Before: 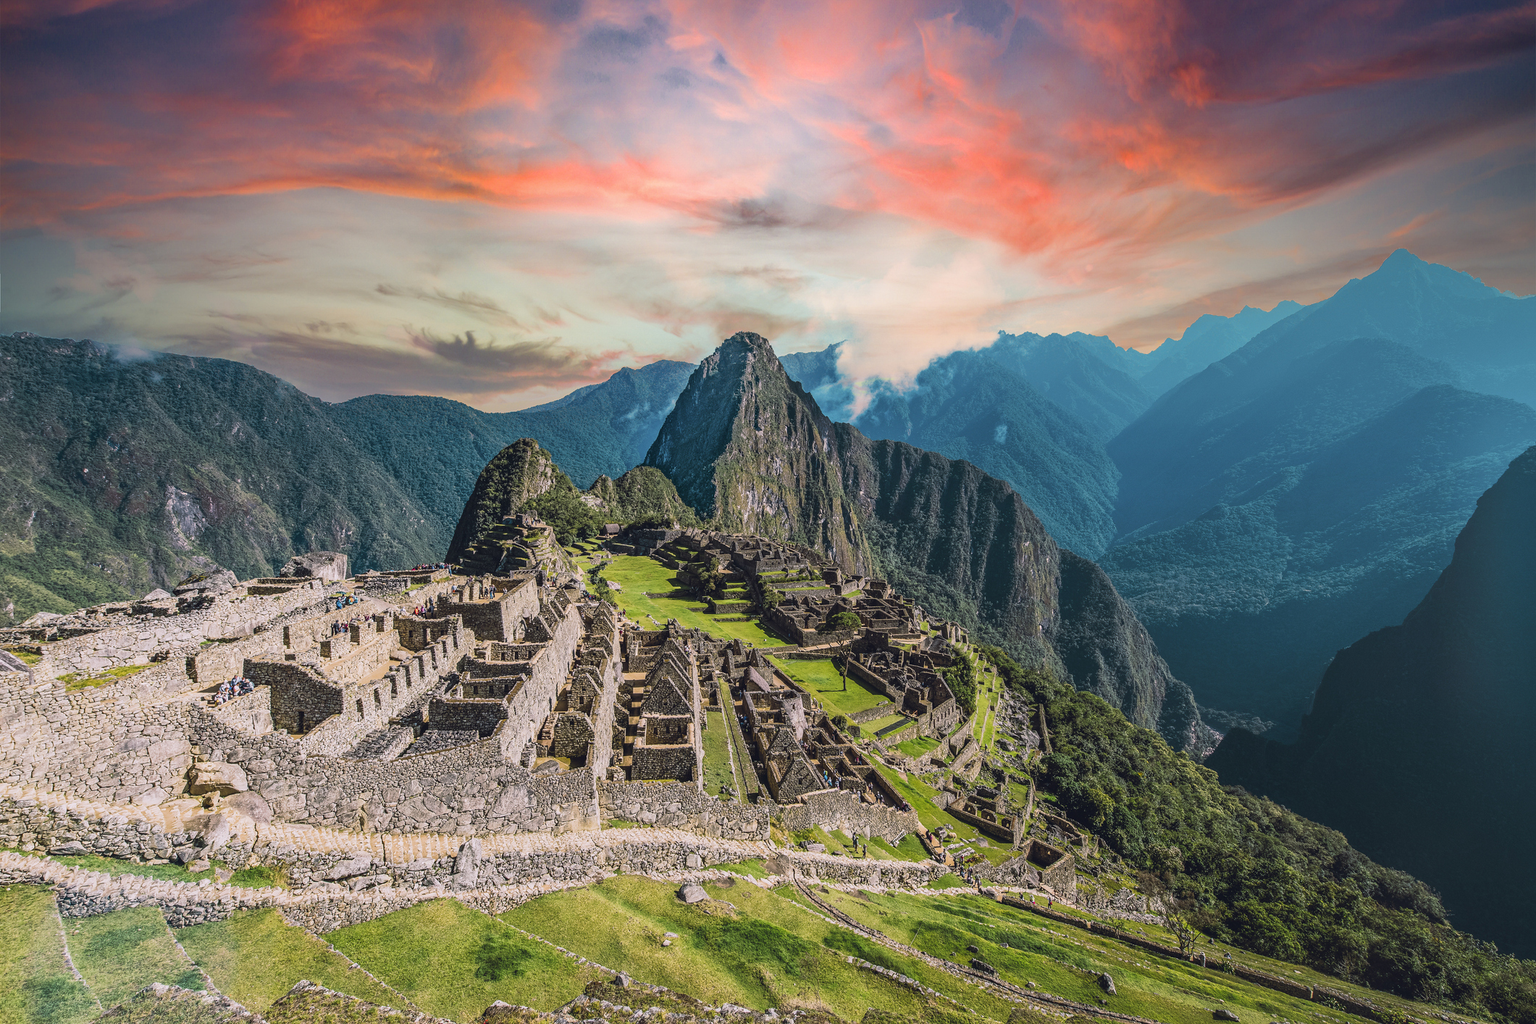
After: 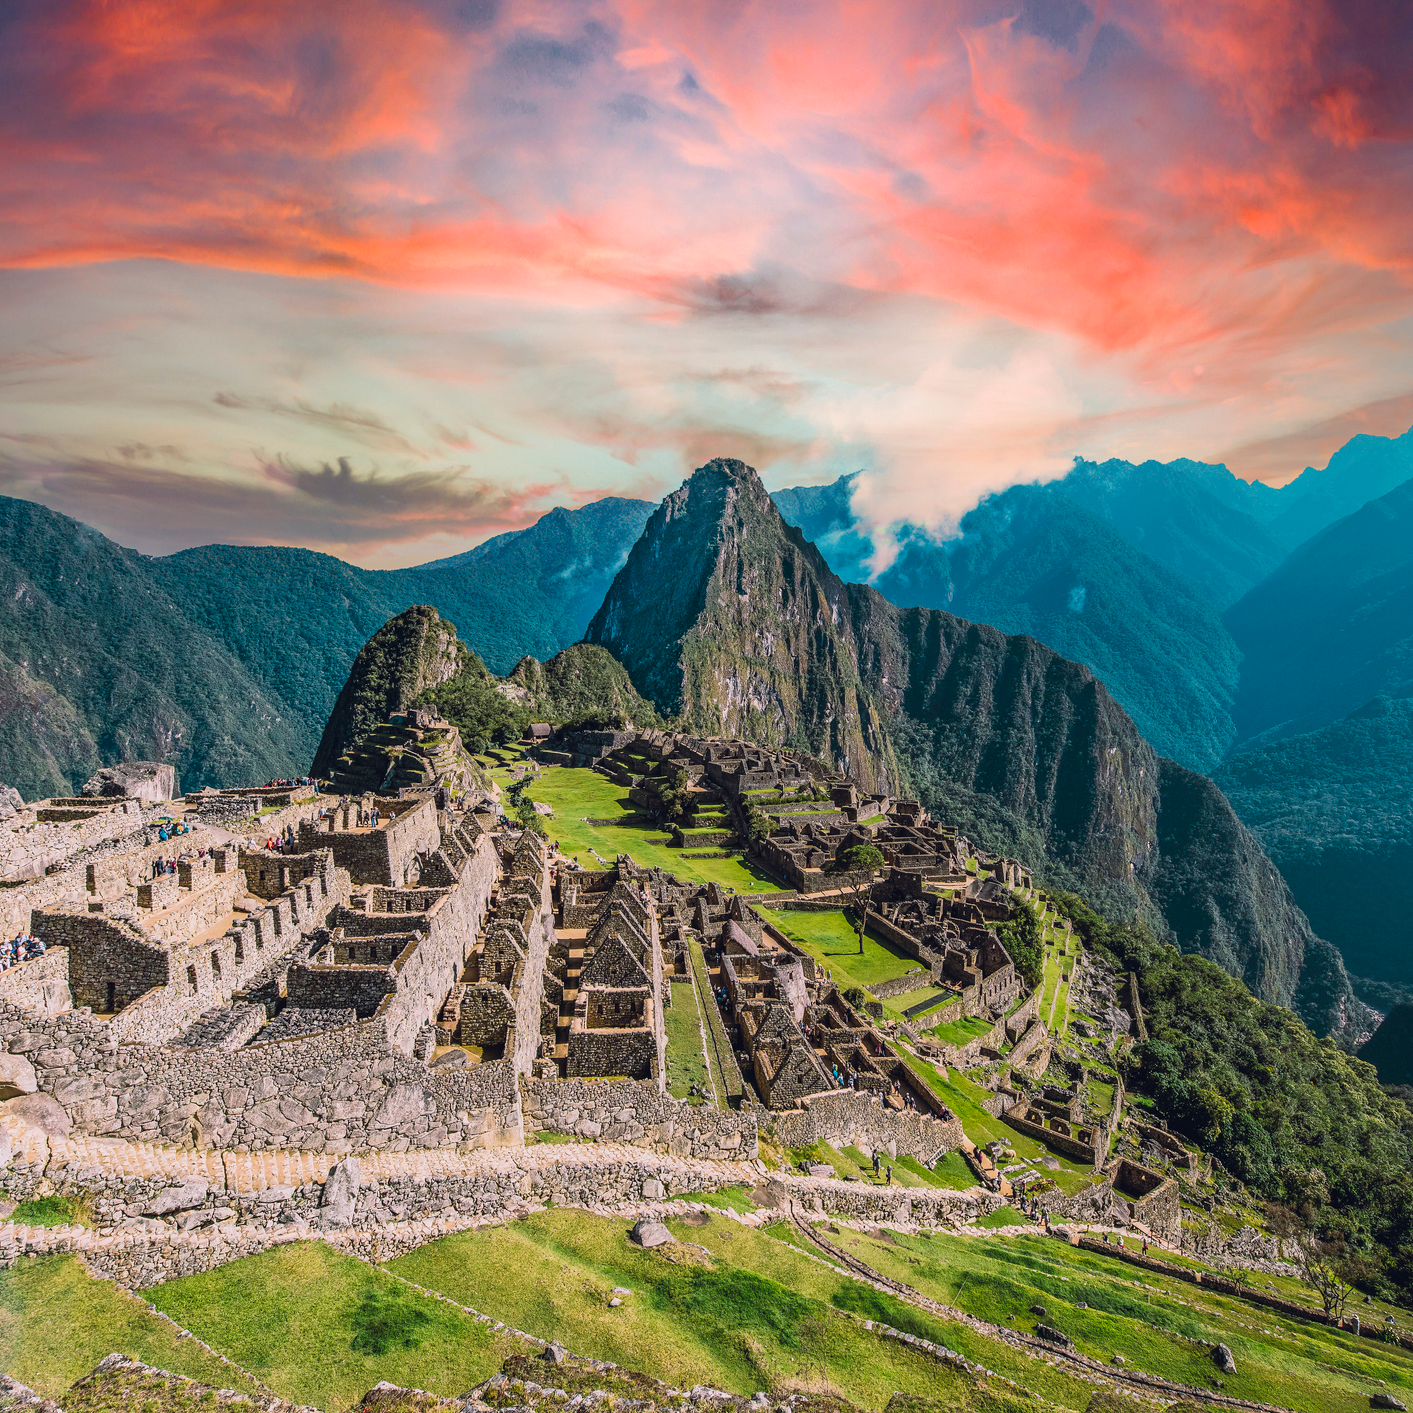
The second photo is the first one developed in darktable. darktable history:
crop and rotate: left 14.394%, right 18.95%
